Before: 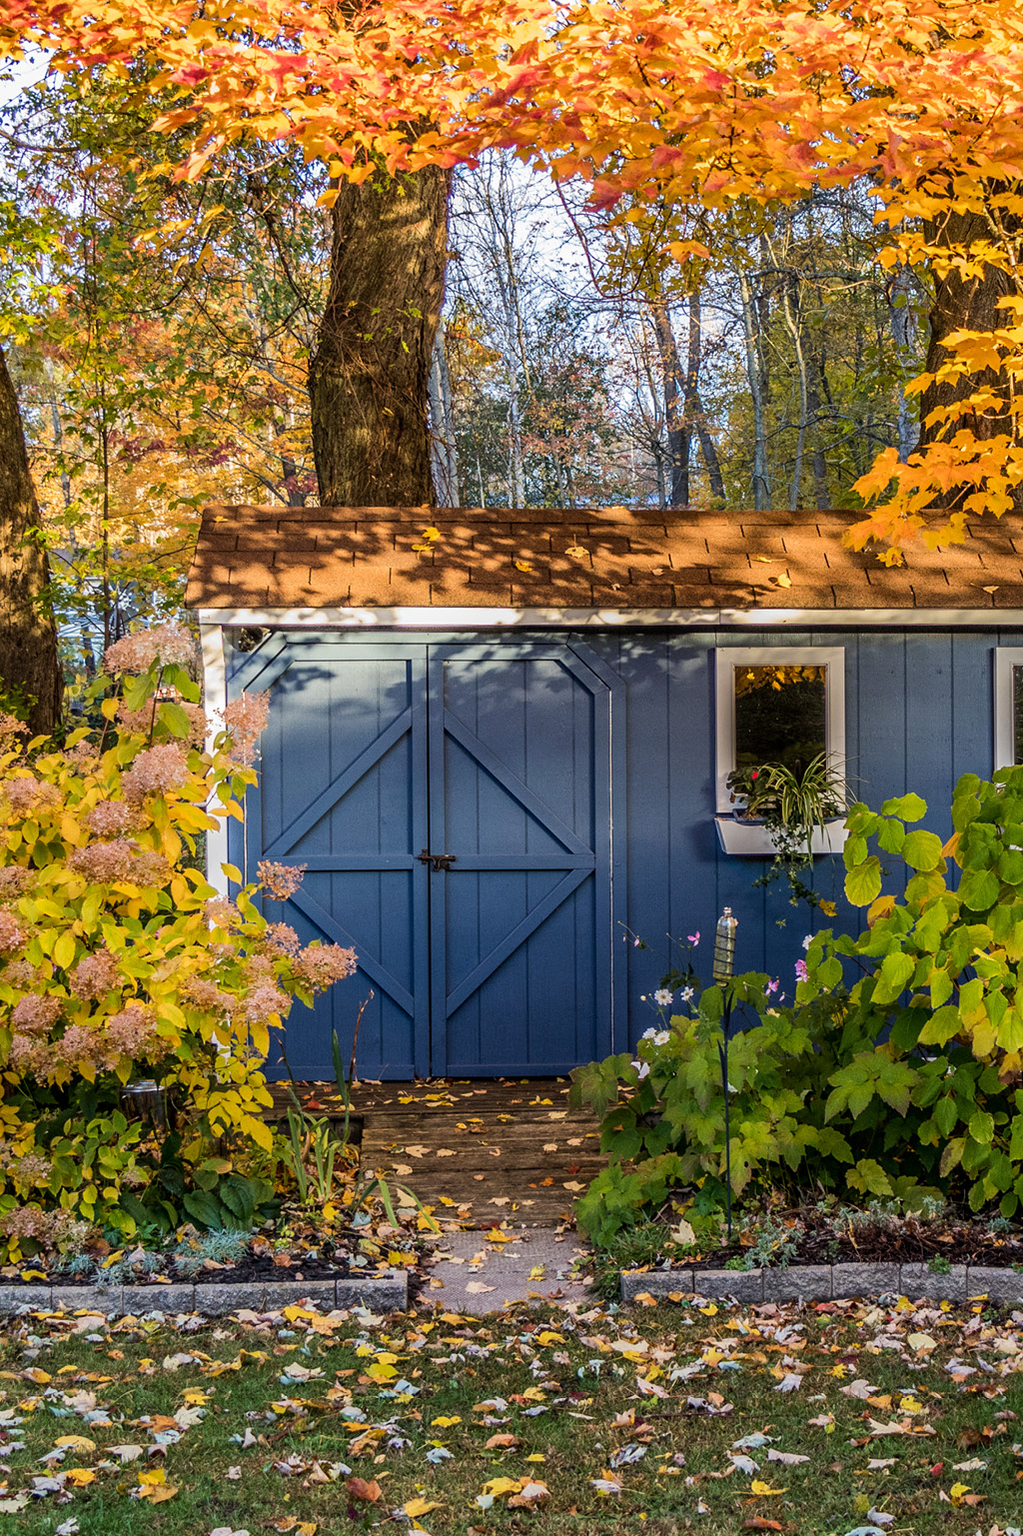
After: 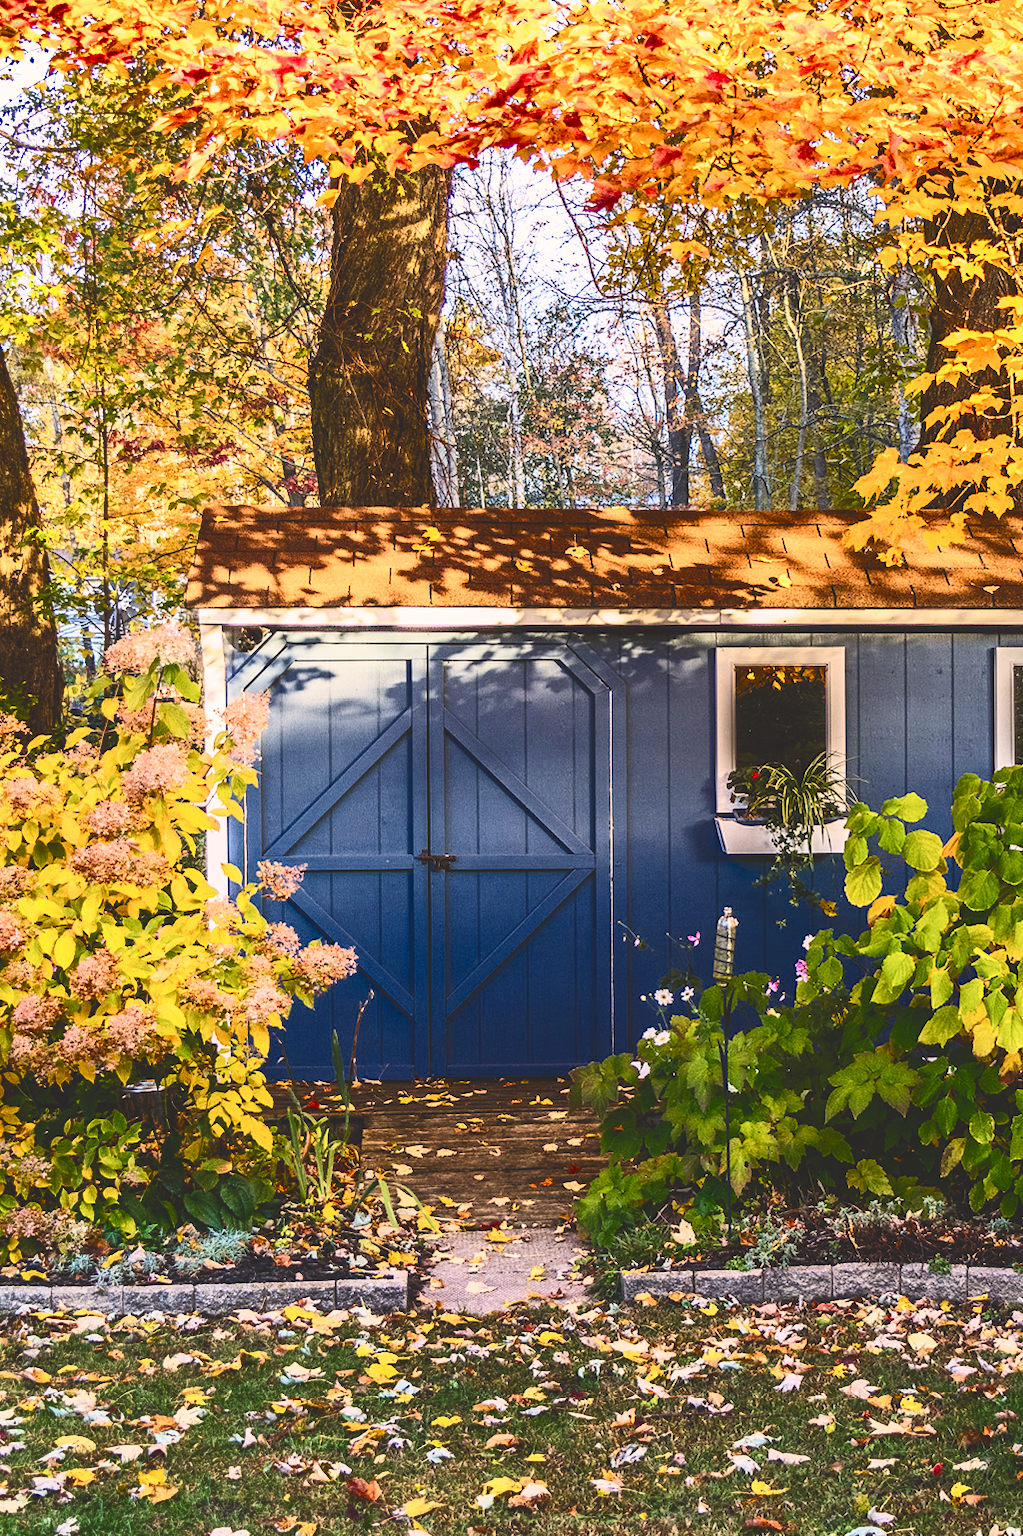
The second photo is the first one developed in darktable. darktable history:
color balance rgb: perceptual saturation grading › global saturation 20%, perceptual saturation grading › highlights -25.678%, perceptual saturation grading › shadows 24.717%, saturation formula JzAzBz (2021)
exposure: black level correction -0.042, exposure 0.06 EV, compensate exposure bias true, compensate highlight preservation false
color correction: highlights a* 6, highlights b* 4.68
contrast brightness saturation: contrast 0.406, brightness 0.103, saturation 0.206
